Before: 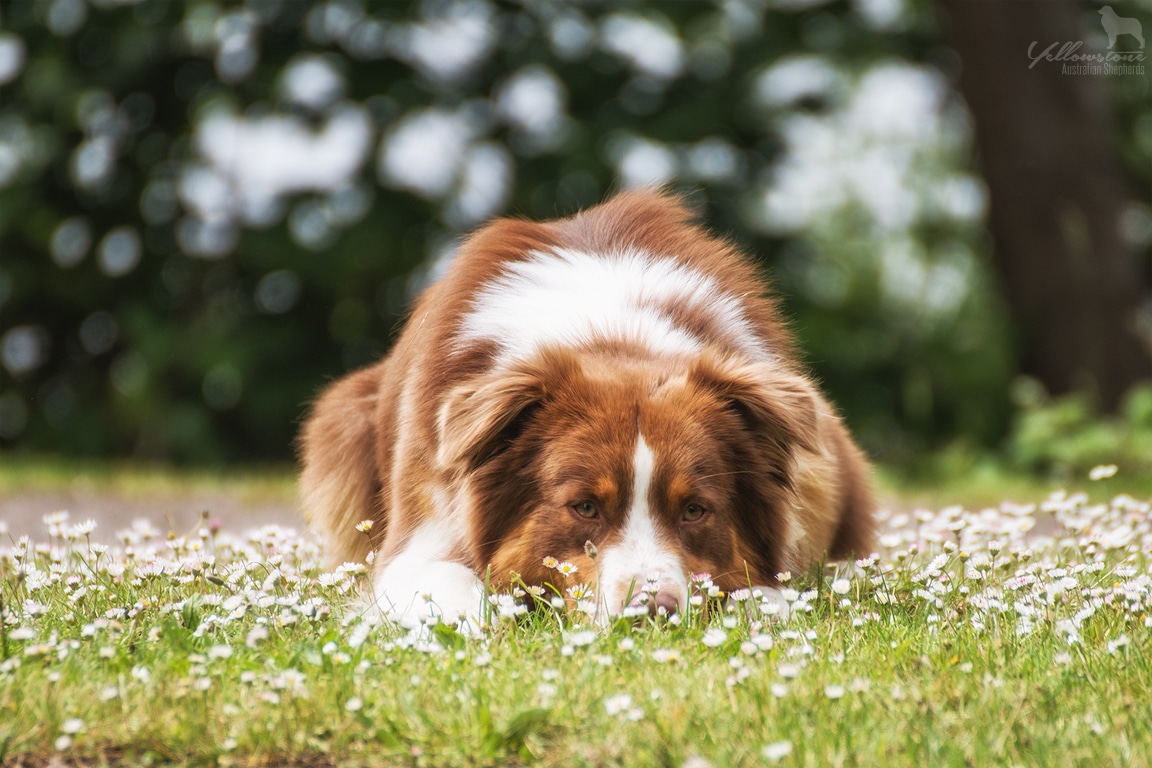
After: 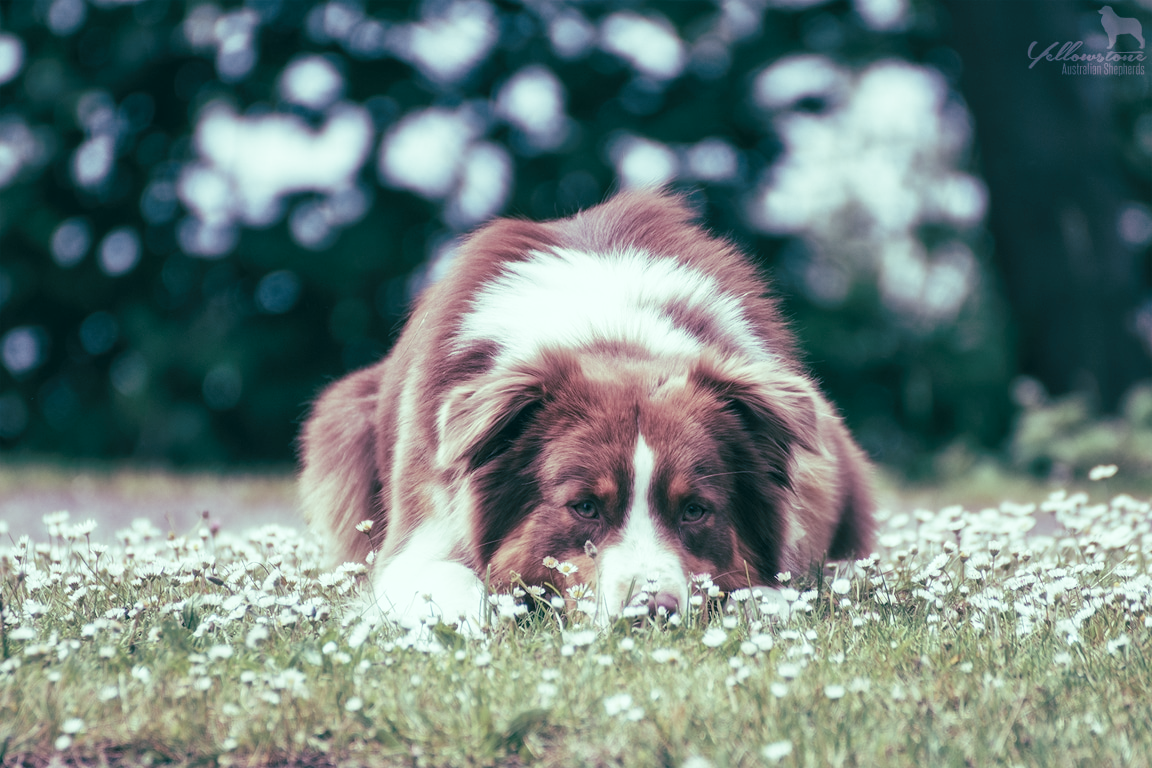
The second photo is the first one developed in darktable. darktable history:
tone curve: curves: ch0 [(0, 0) (0.003, 0.019) (0.011, 0.022) (0.025, 0.03) (0.044, 0.049) (0.069, 0.08) (0.1, 0.111) (0.136, 0.144) (0.177, 0.189) (0.224, 0.23) (0.277, 0.285) (0.335, 0.356) (0.399, 0.428) (0.468, 0.511) (0.543, 0.597) (0.623, 0.682) (0.709, 0.773) (0.801, 0.865) (0.898, 0.945) (1, 1)], preserve colors none
color look up table: target L [86.97, 85.21, 78.58, 78.18, 66.58, 72.11, 43.14, 49.23, 44.22, 38.19, 24.08, 4.545, 200.38, 90.04, 73.64, 68.24, 55.19, 56.5, 57.08, 52.9, 48.31, 45.57, 39.77, 37.67, 32.84, 12.6, 89.92, 73.28, 78.78, 80.58, 68.8, 70.86, 54.3, 52.38, 45.1, 39.67, 39.97, 38.24, 29.02, 22.52, 22.06, 18.74, 8.907, 99.06, 91.02, 87.04, 68.72, 61.32, 16.15], target a [-13.84, -13.92, -38.21, -25.46, -39.14, -38.28, -26.64, -18.76, -1.665, -14.14, -21.98, -7.359, 0, -12.75, 8.395, 15.96, 8.496, 38.55, 9.479, 54.56, 56.17, 21.35, 26.67, 5.523, 36.68, 5.382, -4.535, 13.65, 4.667, 8.851, -22.8, 12.04, 15.72, 39.91, 4.687, 37.05, -7.681, 17.89, 14.75, -13.92, 0.2, 13.21, 6.679, -10.87, -39.28, -31.67, -9.437, -26.05, -4.767], target b [23.18, 34.4, 17.42, 5.315, 27.26, 3.036, 7.153, -13.25, -7.333, 6.413, 1.156, -0.09, 0, 4.415, 11.04, 22.63, 19.43, -3.277, -4.893, -7.435, 16.76, 10.15, -10.67, -15.03, 3.805, 5.108, -5.12, -8.867, -13.79, -15.37, -28.51, -27.38, -21.71, -28.82, -44.16, -21.88, -34.77, -54.17, -34.54, -14.39, -20.55, -42.72, -31.49, -1.727, 2.161, -8.227, -8.464, -24.16, -22.44], num patches 49
